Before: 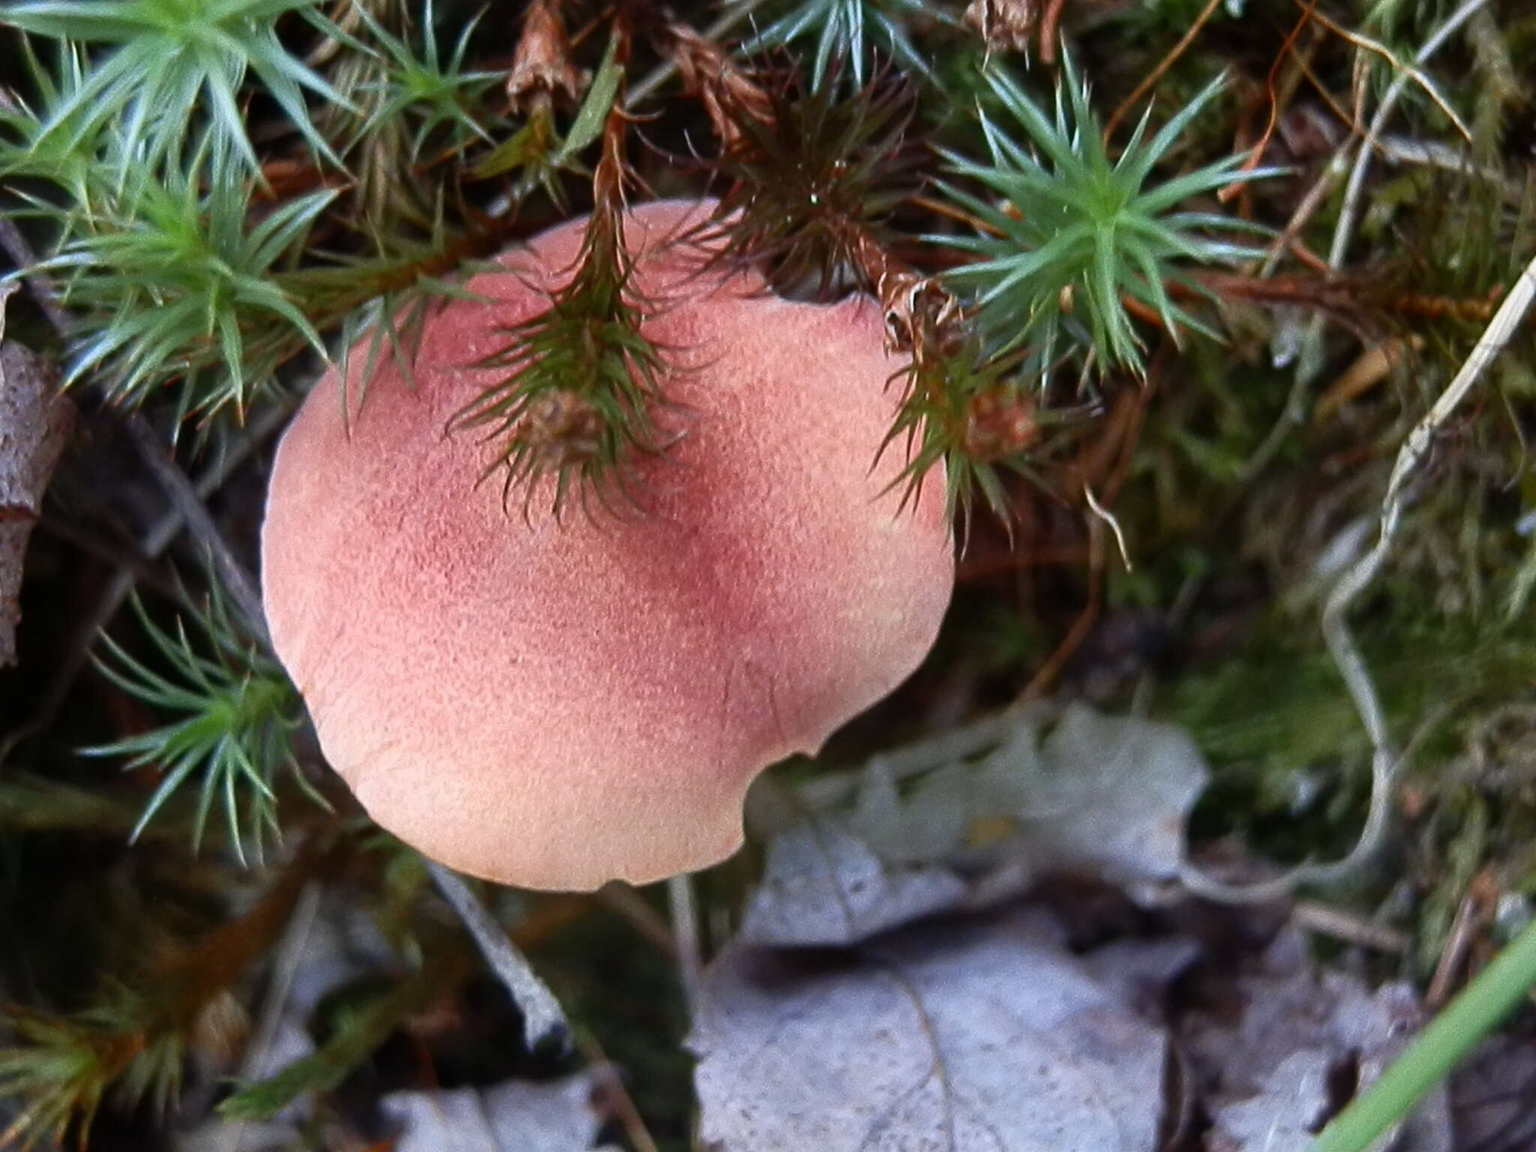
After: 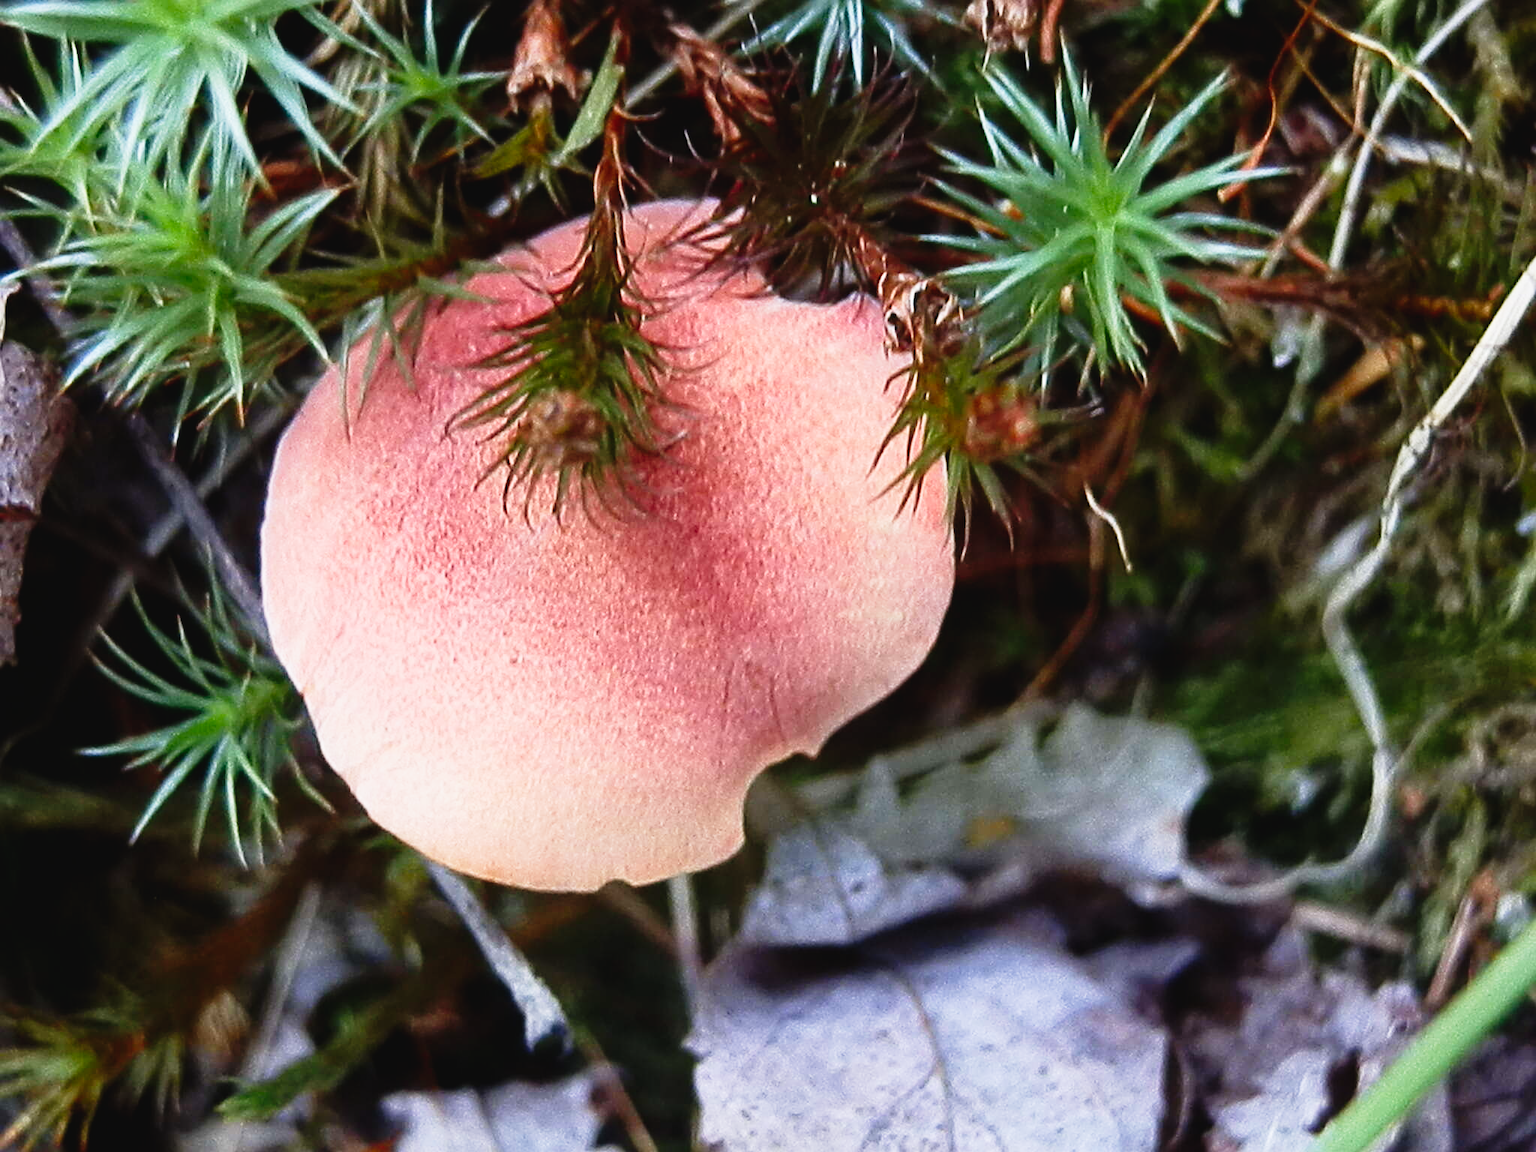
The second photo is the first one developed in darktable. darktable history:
tone curve: curves: ch0 [(0.003, 0.032) (0.037, 0.037) (0.149, 0.117) (0.297, 0.318) (0.41, 0.48) (0.541, 0.649) (0.722, 0.857) (0.875, 0.946) (1, 0.98)]; ch1 [(0, 0) (0.305, 0.325) (0.453, 0.437) (0.482, 0.474) (0.501, 0.498) (0.506, 0.503) (0.559, 0.576) (0.6, 0.635) (0.656, 0.707) (1, 1)]; ch2 [(0, 0) (0.323, 0.277) (0.408, 0.399) (0.45, 0.48) (0.499, 0.502) (0.515, 0.532) (0.573, 0.602) (0.653, 0.675) (0.75, 0.756) (1, 1)], preserve colors none
sharpen: radius 2.49, amount 0.339
tone equalizer: edges refinement/feathering 500, mask exposure compensation -1.57 EV, preserve details no
